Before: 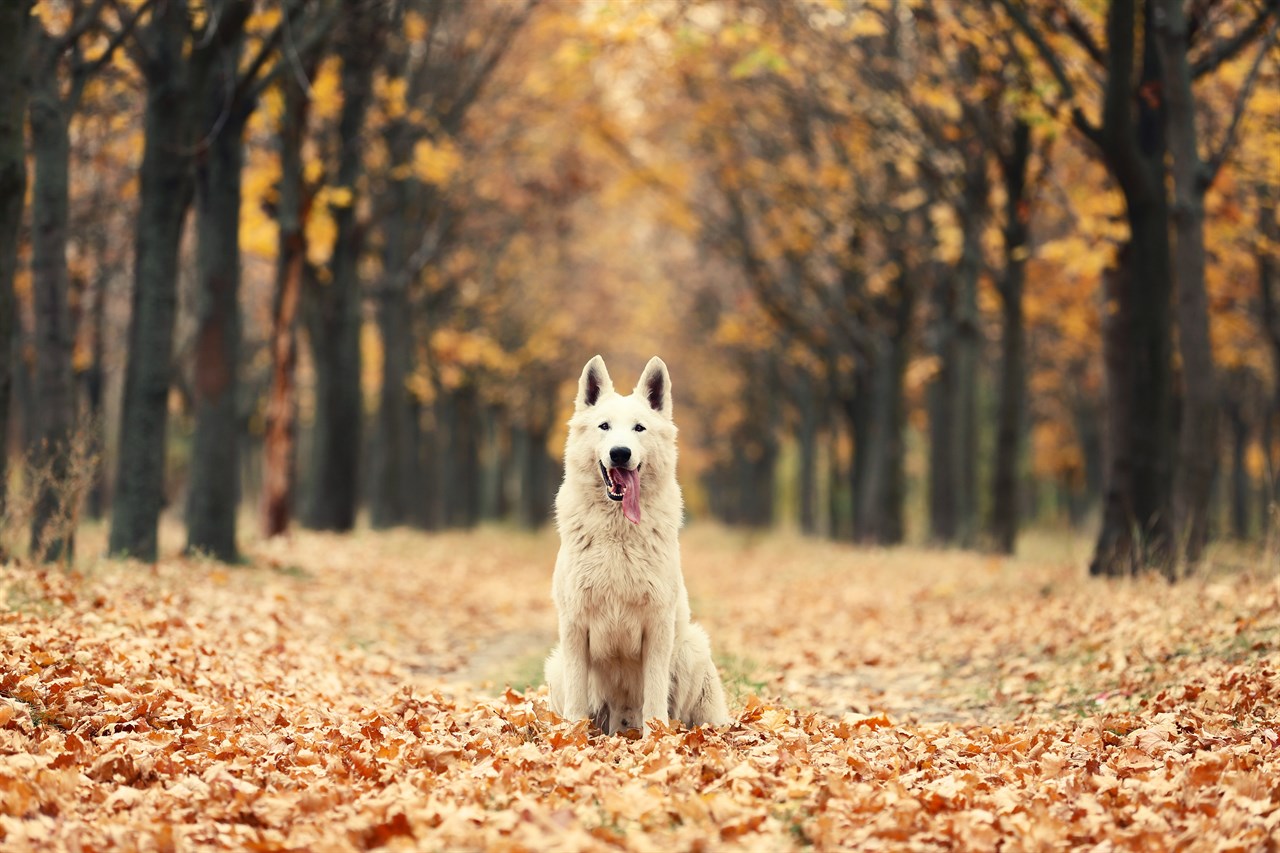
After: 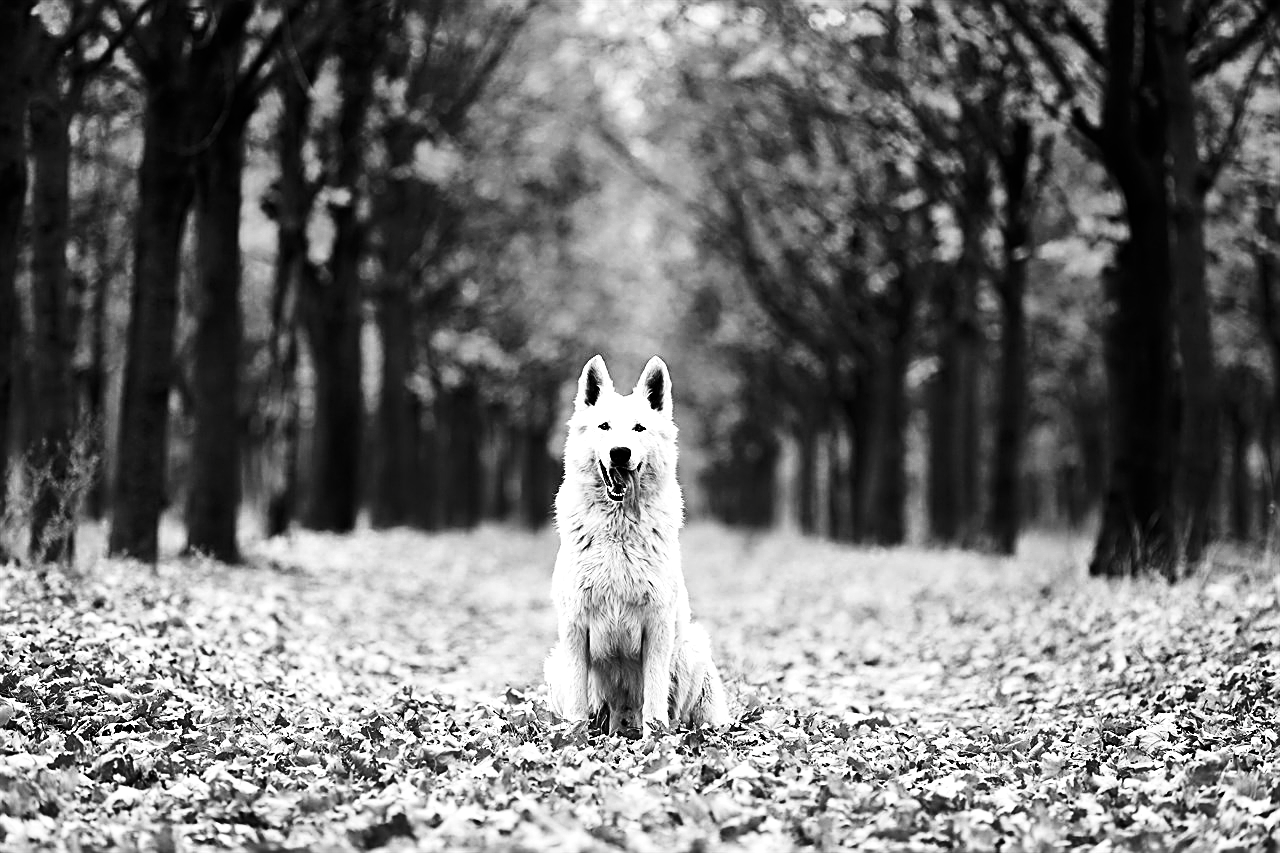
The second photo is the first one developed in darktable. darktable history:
contrast brightness saturation: contrast 0.023, brightness -0.988, saturation -0.998
sharpen: amount 1.016
exposure: black level correction 0.001, exposure 1.736 EV, compensate highlight preservation false
filmic rgb: black relative exposure -7.99 EV, white relative exposure 4.04 EV, hardness 4.19, contrast 0.934, color science v6 (2022)
